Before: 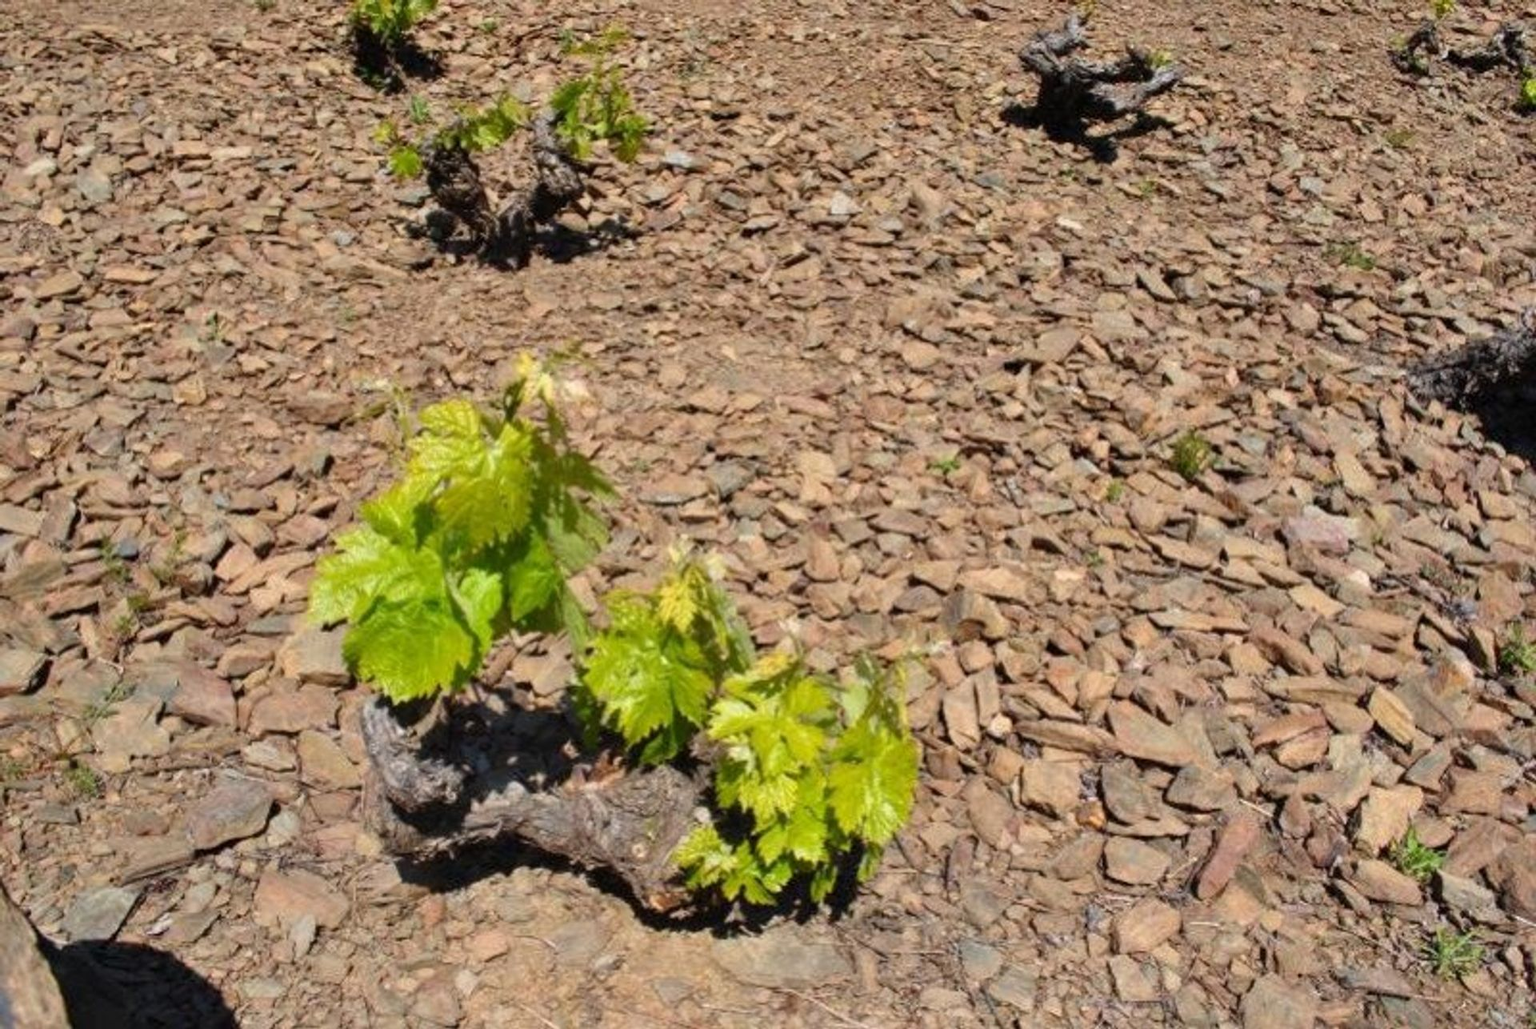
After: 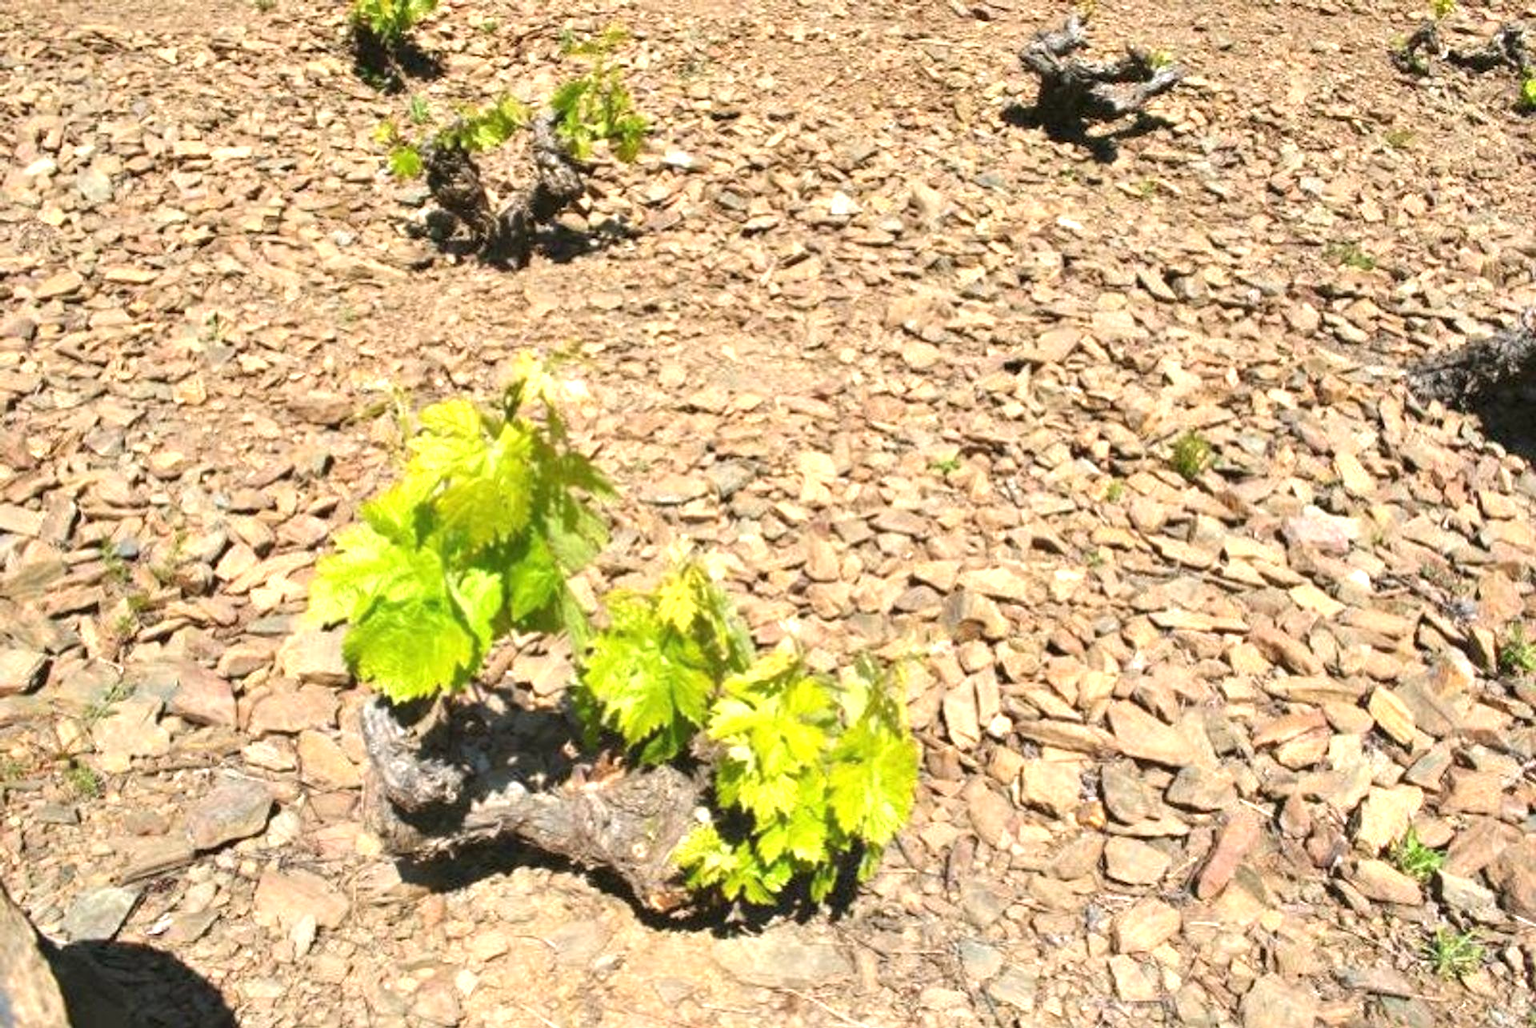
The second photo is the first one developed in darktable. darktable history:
color balance: mode lift, gamma, gain (sRGB), lift [1.04, 1, 1, 0.97], gamma [1.01, 1, 1, 0.97], gain [0.96, 1, 1, 0.97]
exposure: black level correction 0, exposure 1.2 EV, compensate highlight preservation false
